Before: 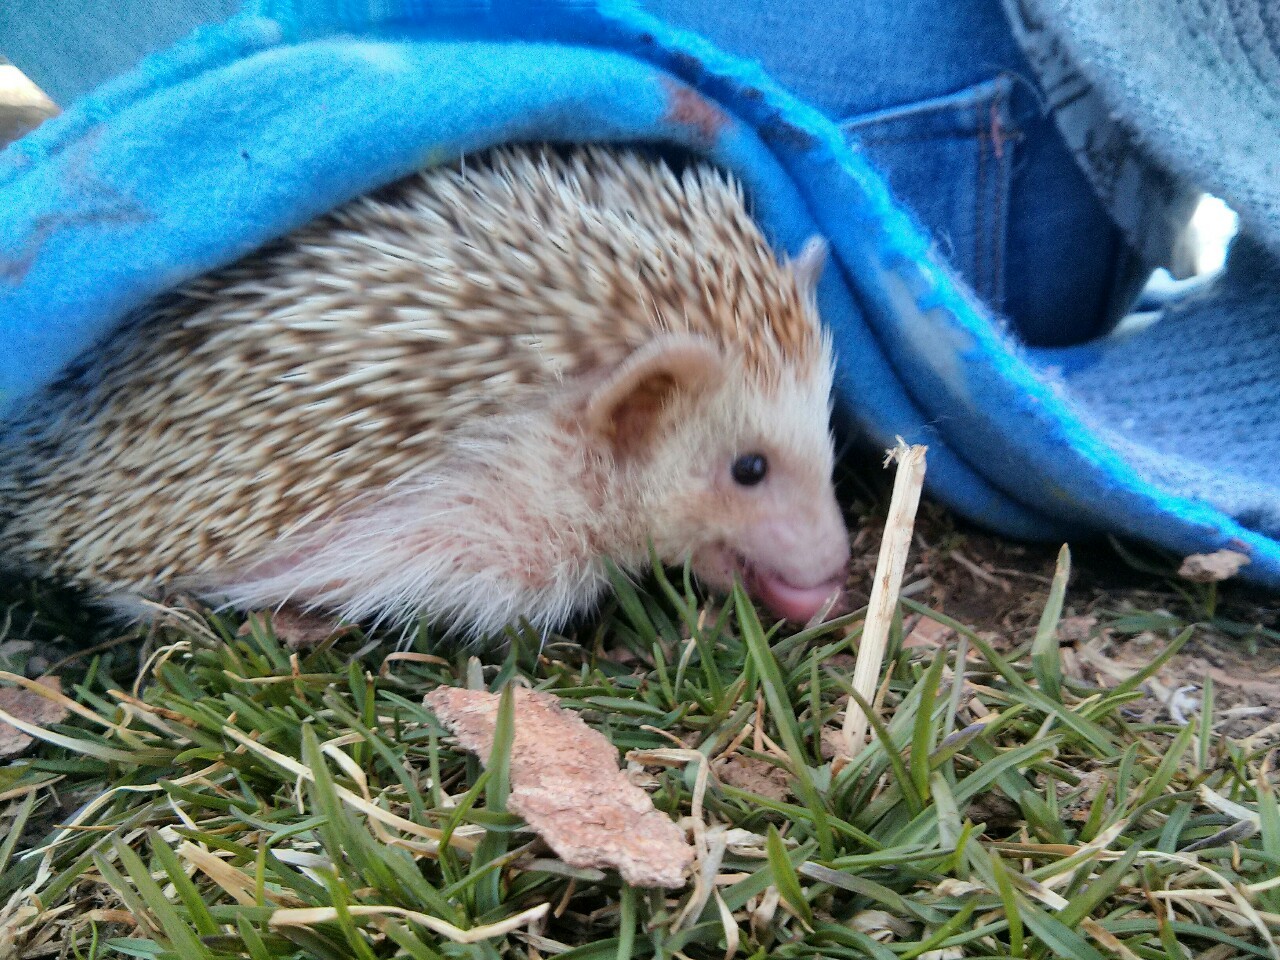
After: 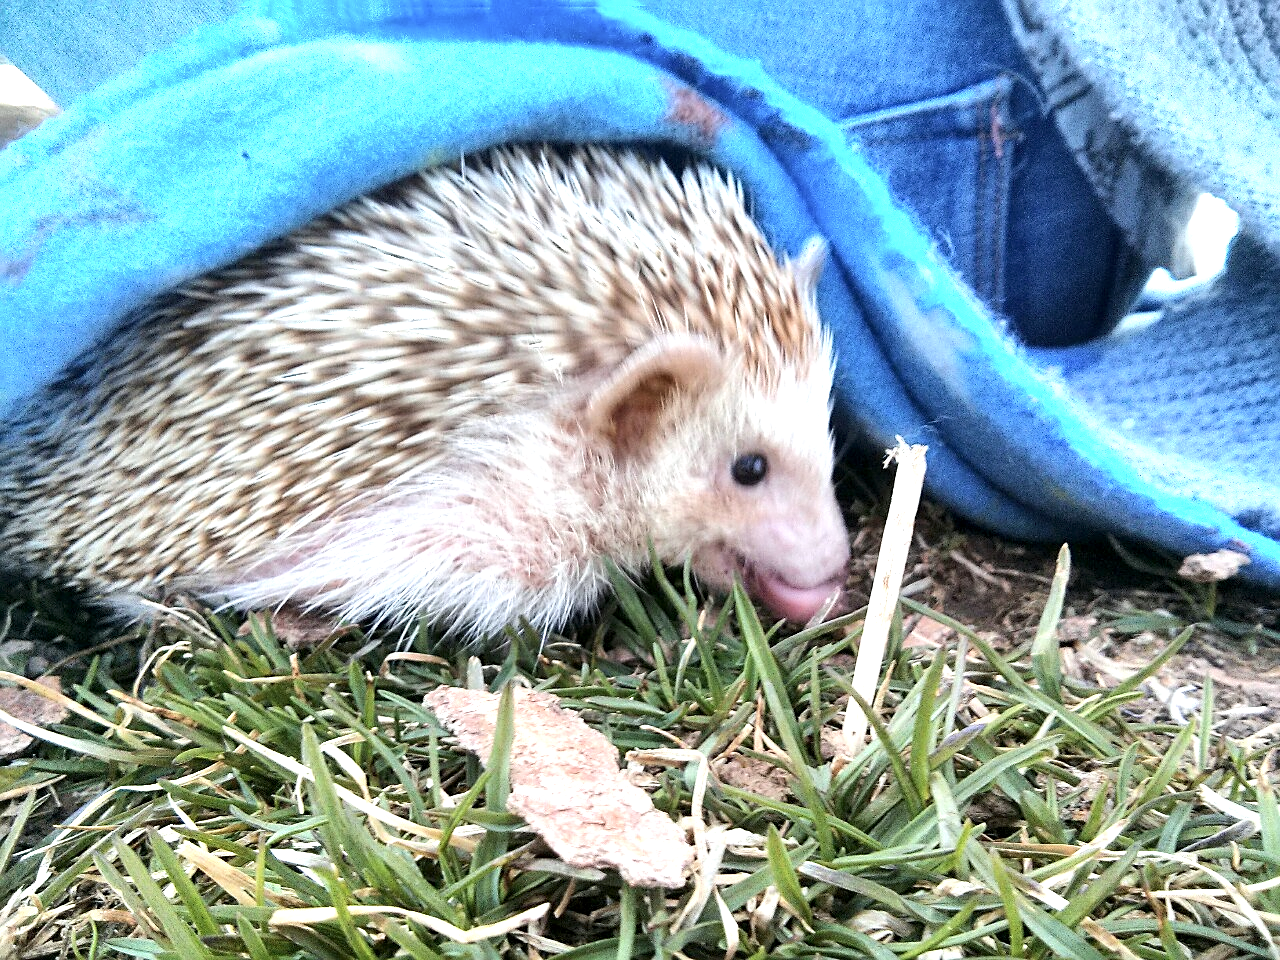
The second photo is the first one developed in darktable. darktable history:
local contrast: highlights 100%, shadows 100%, detail 120%, midtone range 0.2
exposure: black level correction 0, exposure 1 EV, compensate exposure bias true, compensate highlight preservation false
vibrance: vibrance 15%
contrast brightness saturation: contrast 0.11, saturation -0.17
white balance: red 0.988, blue 1.017
sharpen: on, module defaults
